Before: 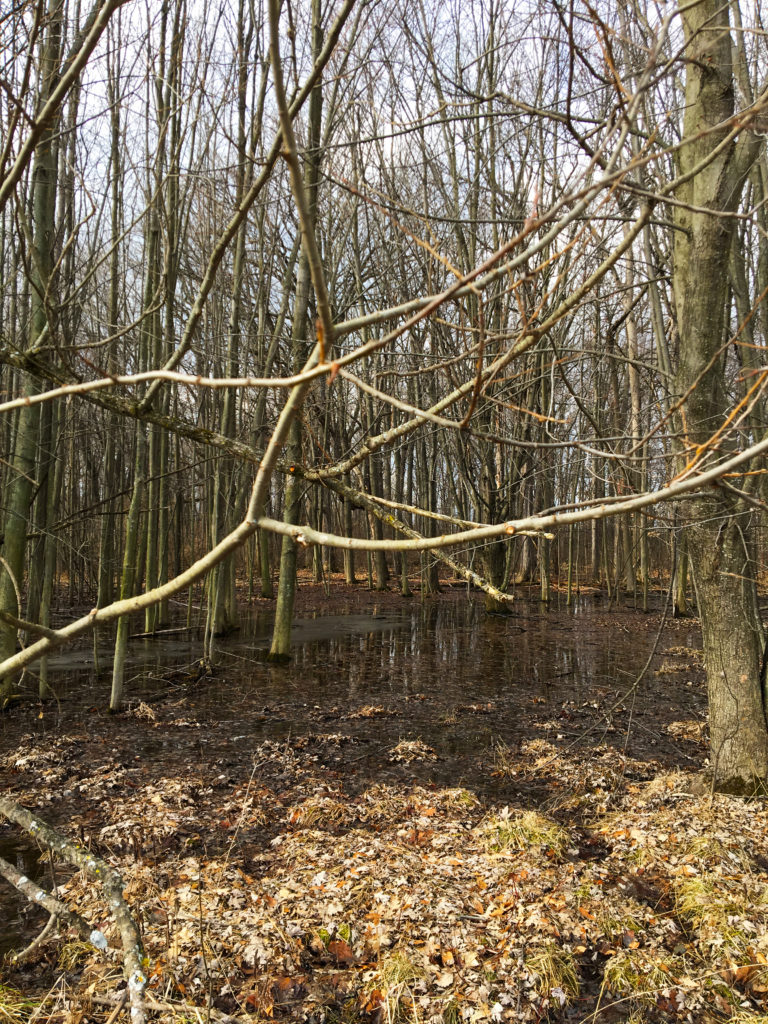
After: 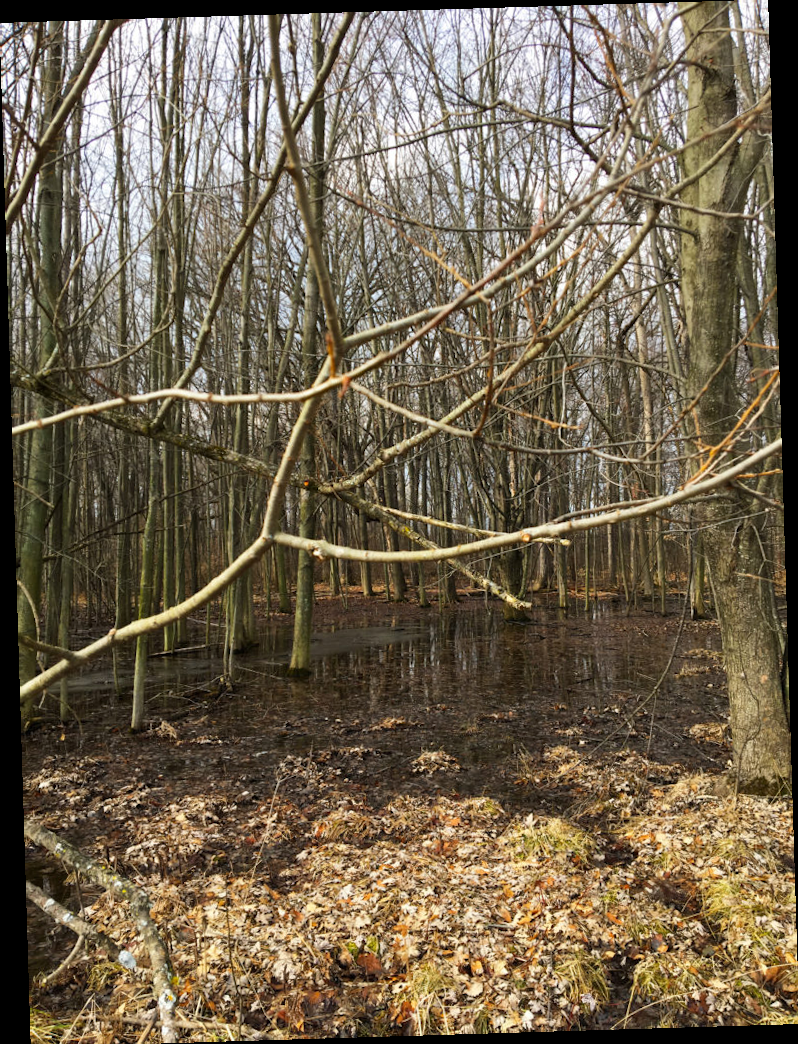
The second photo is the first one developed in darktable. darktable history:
rotate and perspective: rotation -1.75°, automatic cropping off
crop: top 0.05%, bottom 0.098%
